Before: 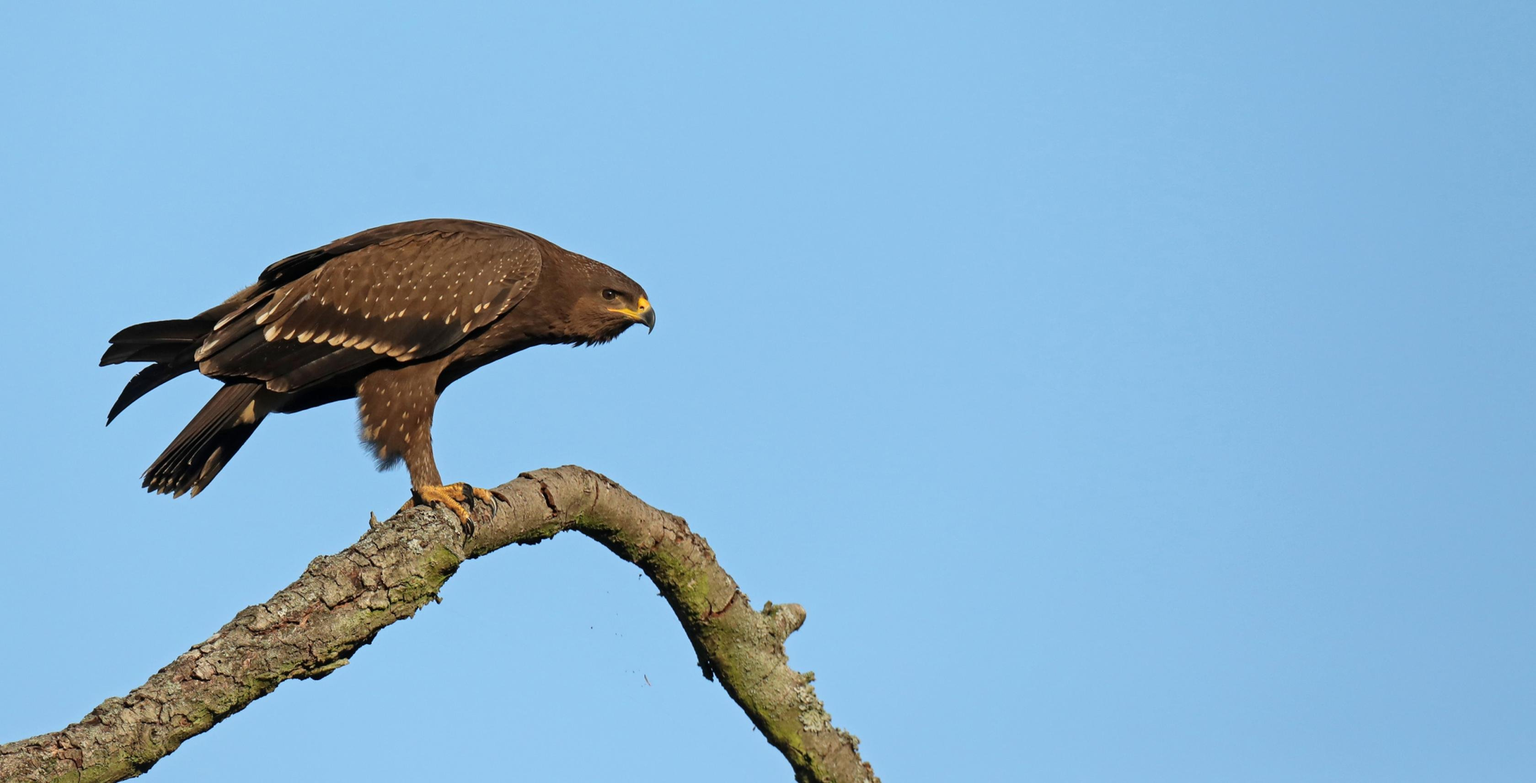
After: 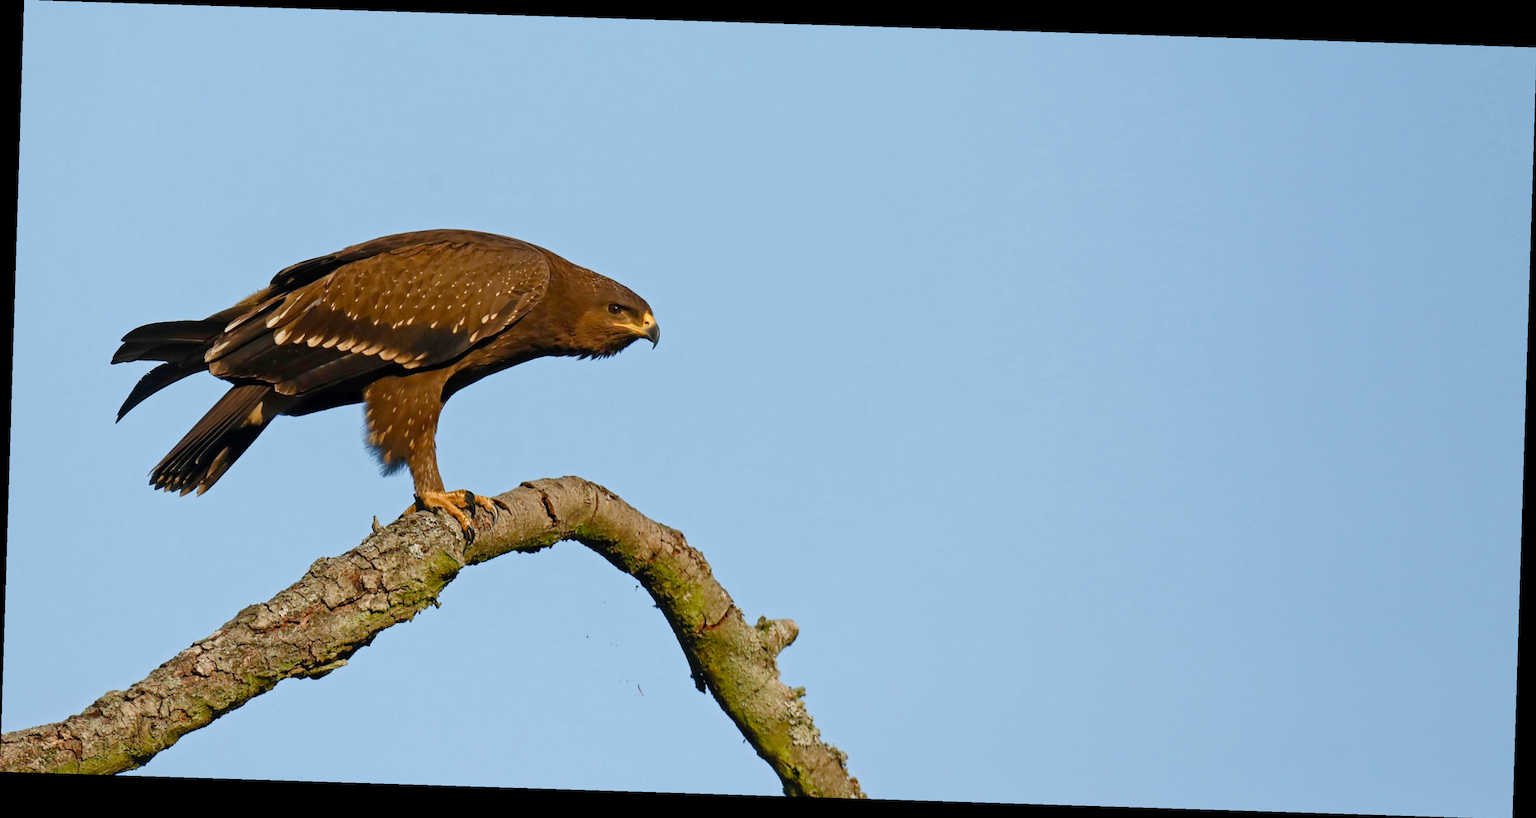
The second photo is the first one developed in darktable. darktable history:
color balance rgb: highlights gain › chroma 1.356%, highlights gain › hue 51.42°, perceptual saturation grading › global saturation 0.957%, perceptual saturation grading › highlights -29.111%, perceptual saturation grading › mid-tones 29.713%, perceptual saturation grading › shadows 59.452%, global vibrance 9.788%
crop and rotate: angle -1.8°
